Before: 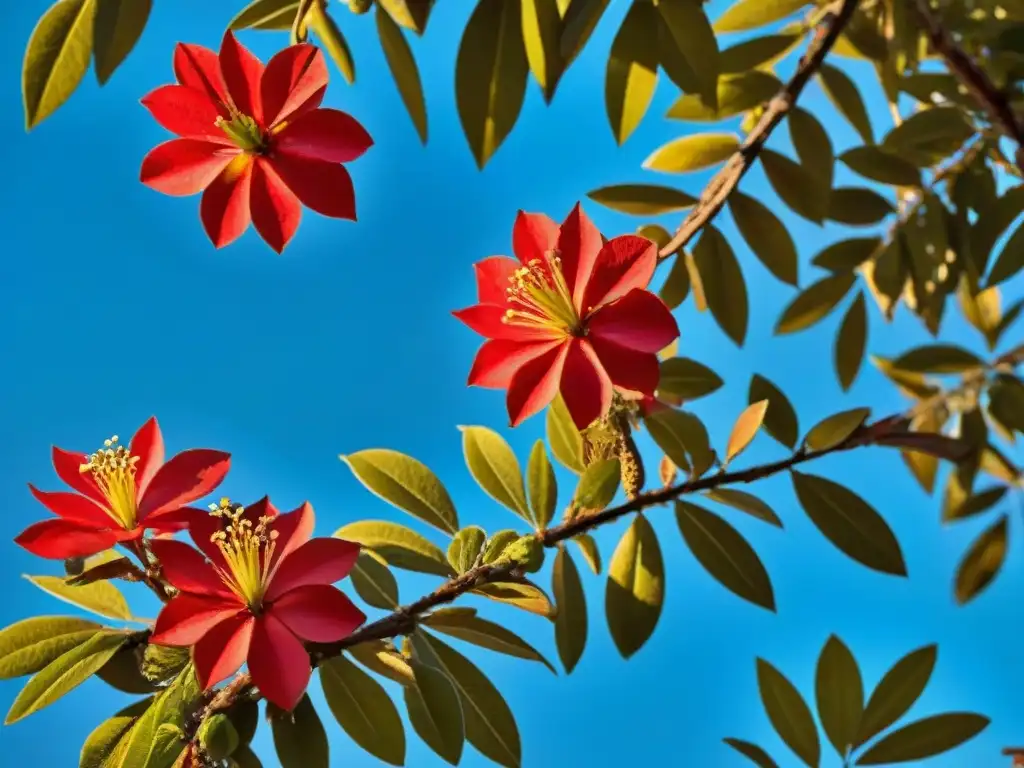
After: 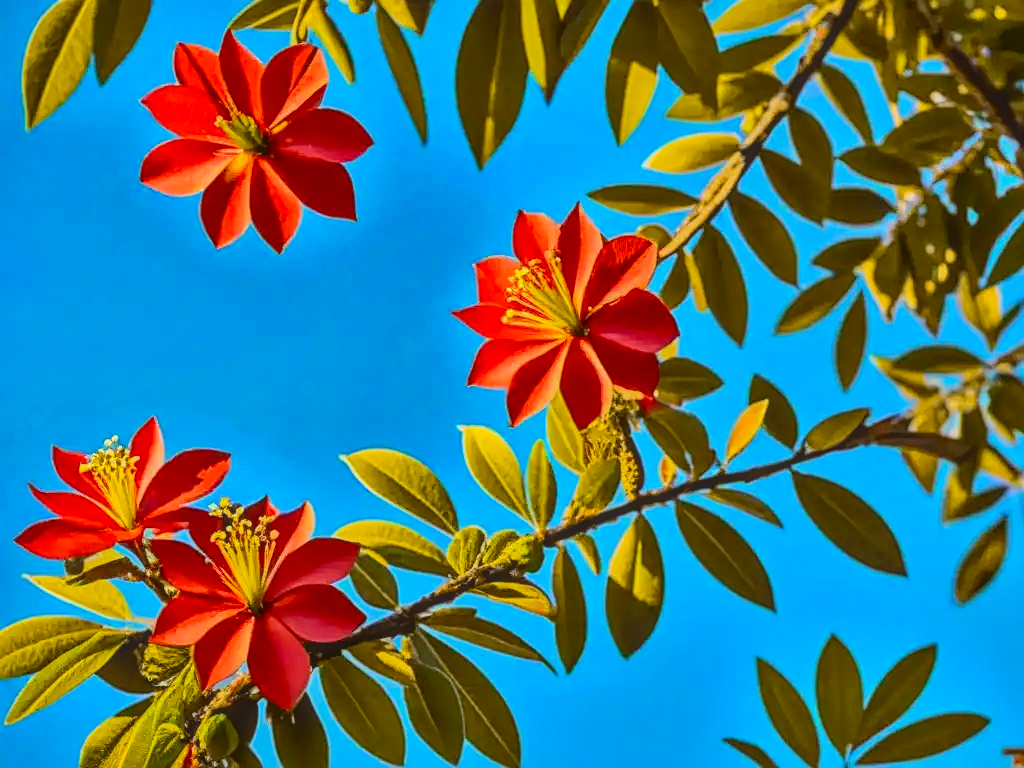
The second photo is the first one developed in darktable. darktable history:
tone curve: curves: ch0 [(0.003, 0.023) (0.071, 0.052) (0.236, 0.197) (0.466, 0.557) (0.631, 0.764) (0.806, 0.906) (1, 1)]; ch1 [(0, 0) (0.262, 0.227) (0.417, 0.386) (0.469, 0.467) (0.502, 0.51) (0.528, 0.521) (0.573, 0.555) (0.605, 0.621) (0.644, 0.671) (0.686, 0.728) (0.994, 0.987)]; ch2 [(0, 0) (0.262, 0.188) (0.385, 0.353) (0.427, 0.424) (0.495, 0.502) (0.531, 0.555) (0.583, 0.632) (0.644, 0.748) (1, 1)], color space Lab, independent channels, preserve colors none
sharpen: on, module defaults
shadows and highlights: on, module defaults
filmic rgb: black relative exposure -7.98 EV, white relative exposure 3.82 EV, threshold 3.06 EV, hardness 4.33, color science v6 (2022), enable highlight reconstruction true
local contrast: highlights 66%, shadows 34%, detail 167%, midtone range 0.2
